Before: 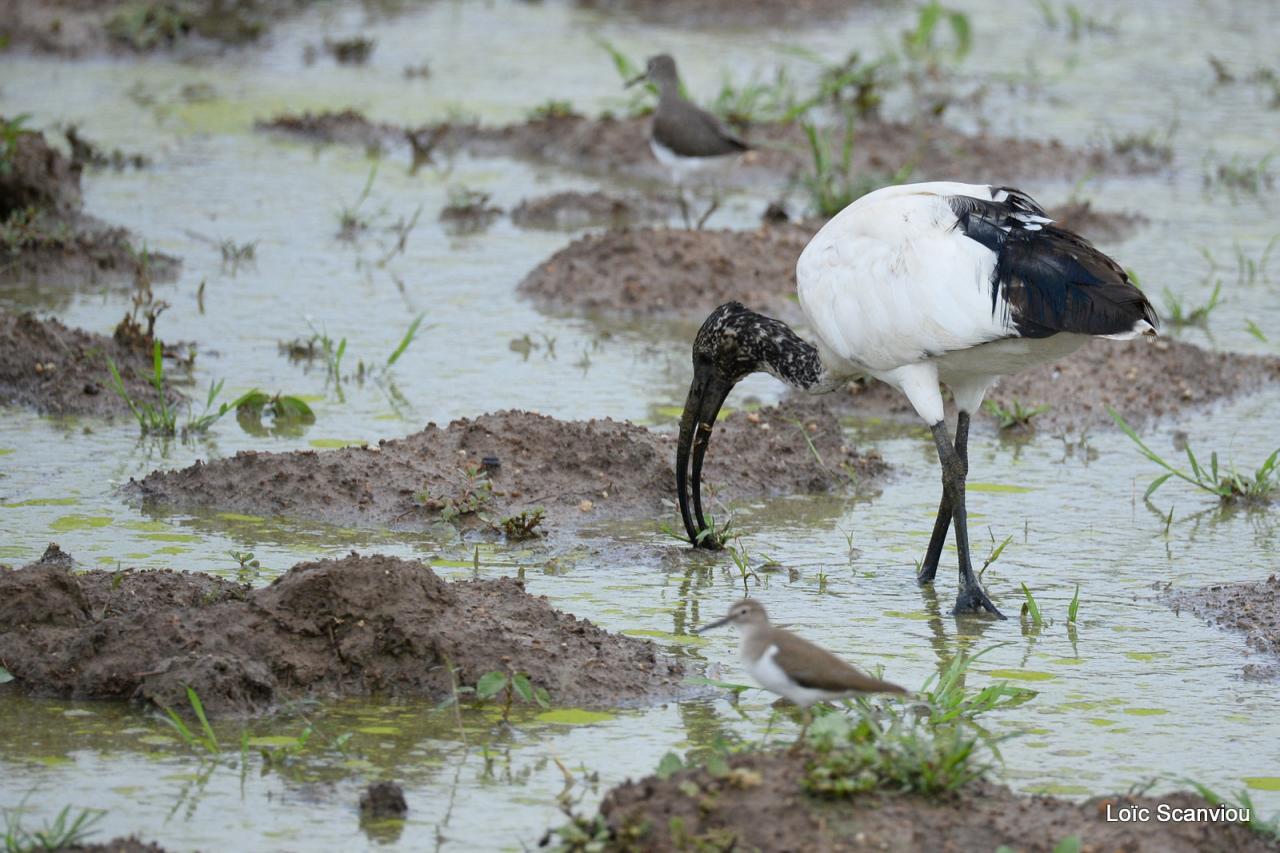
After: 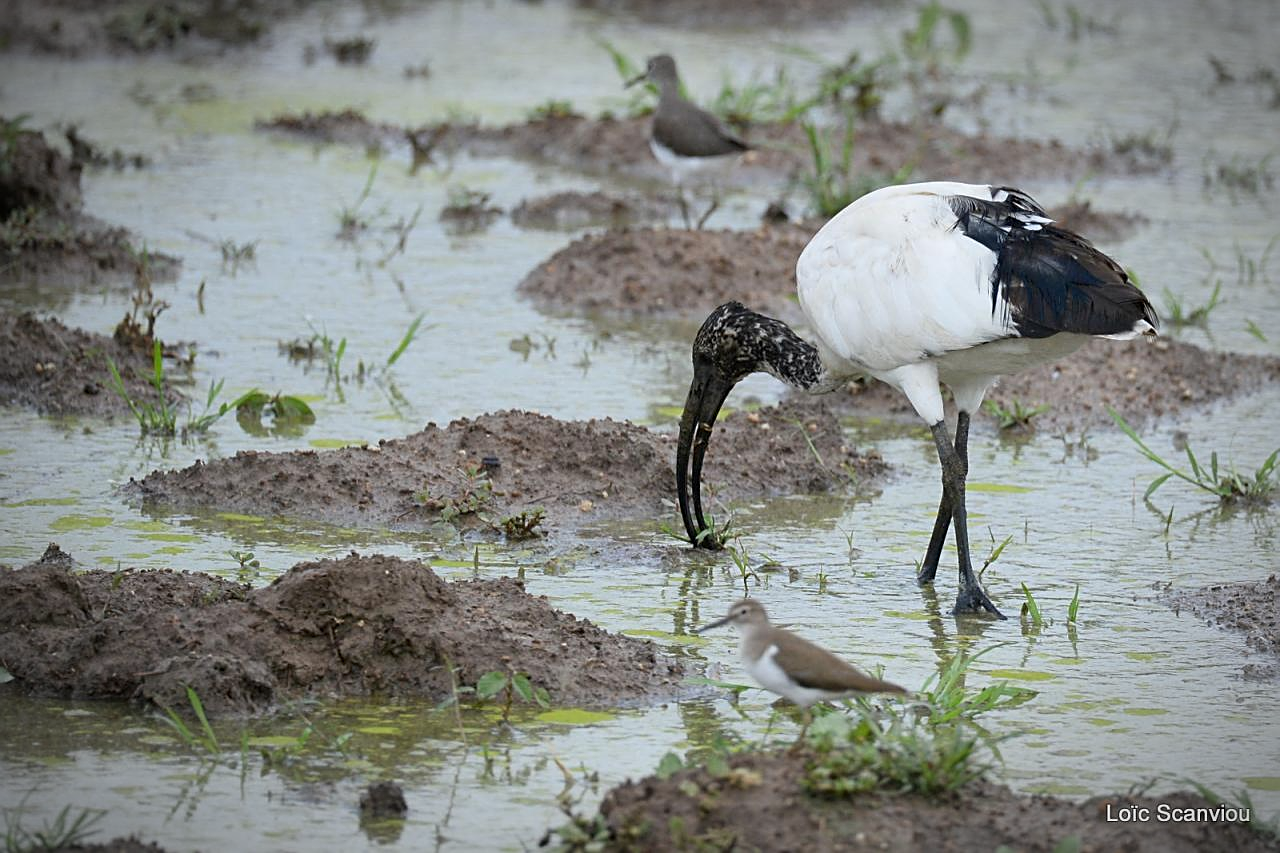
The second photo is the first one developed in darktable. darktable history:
vignetting: fall-off start 78.68%, width/height ratio 1.327, unbound false
sharpen: on, module defaults
